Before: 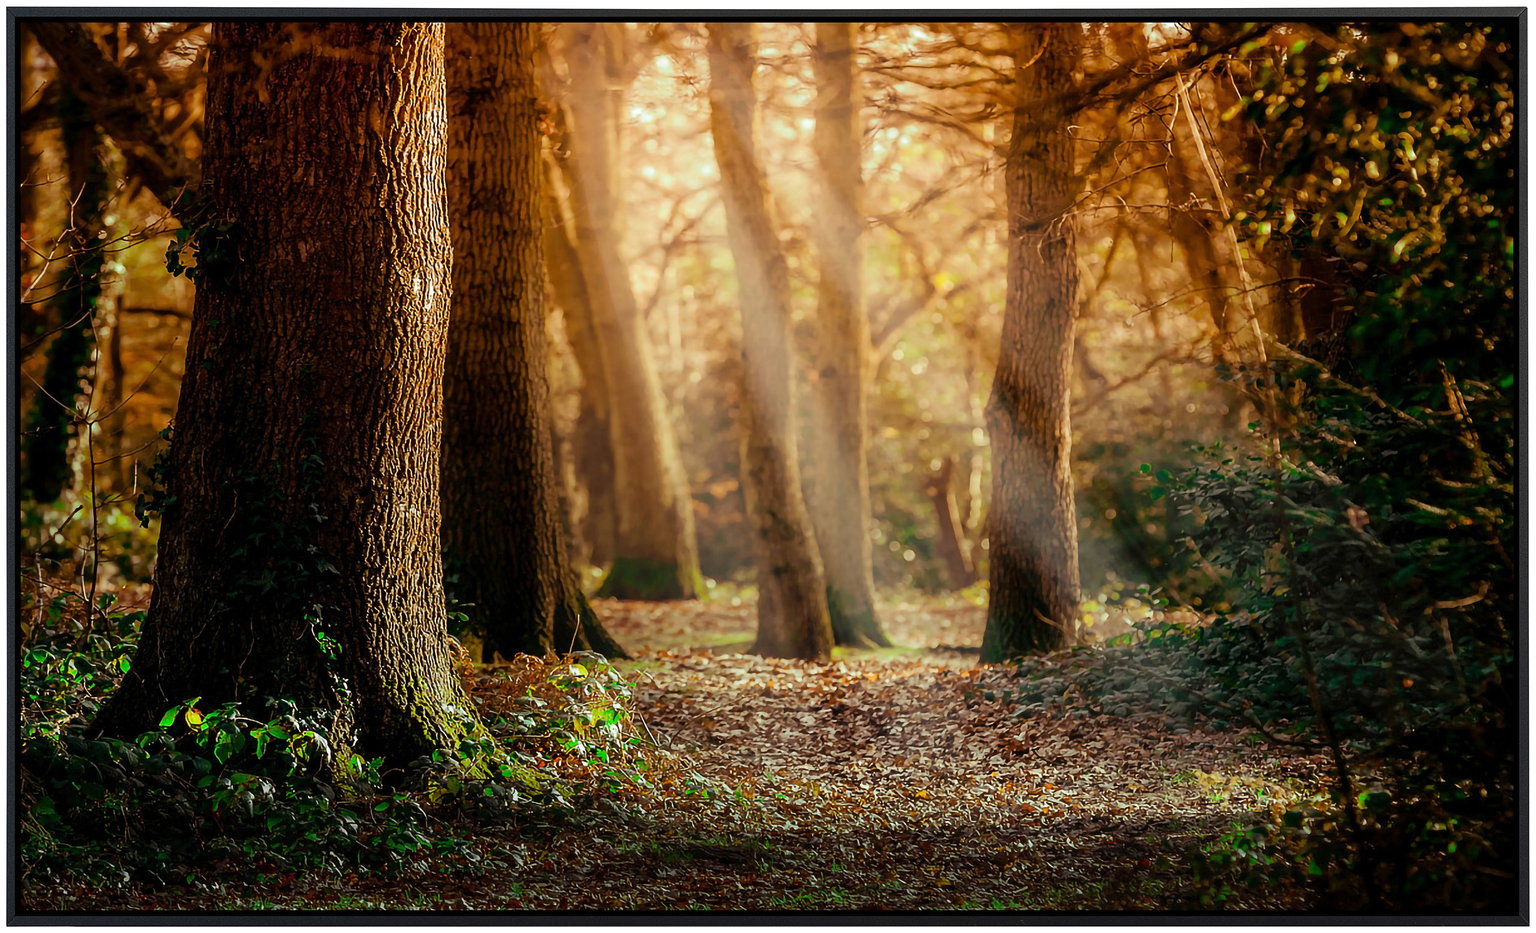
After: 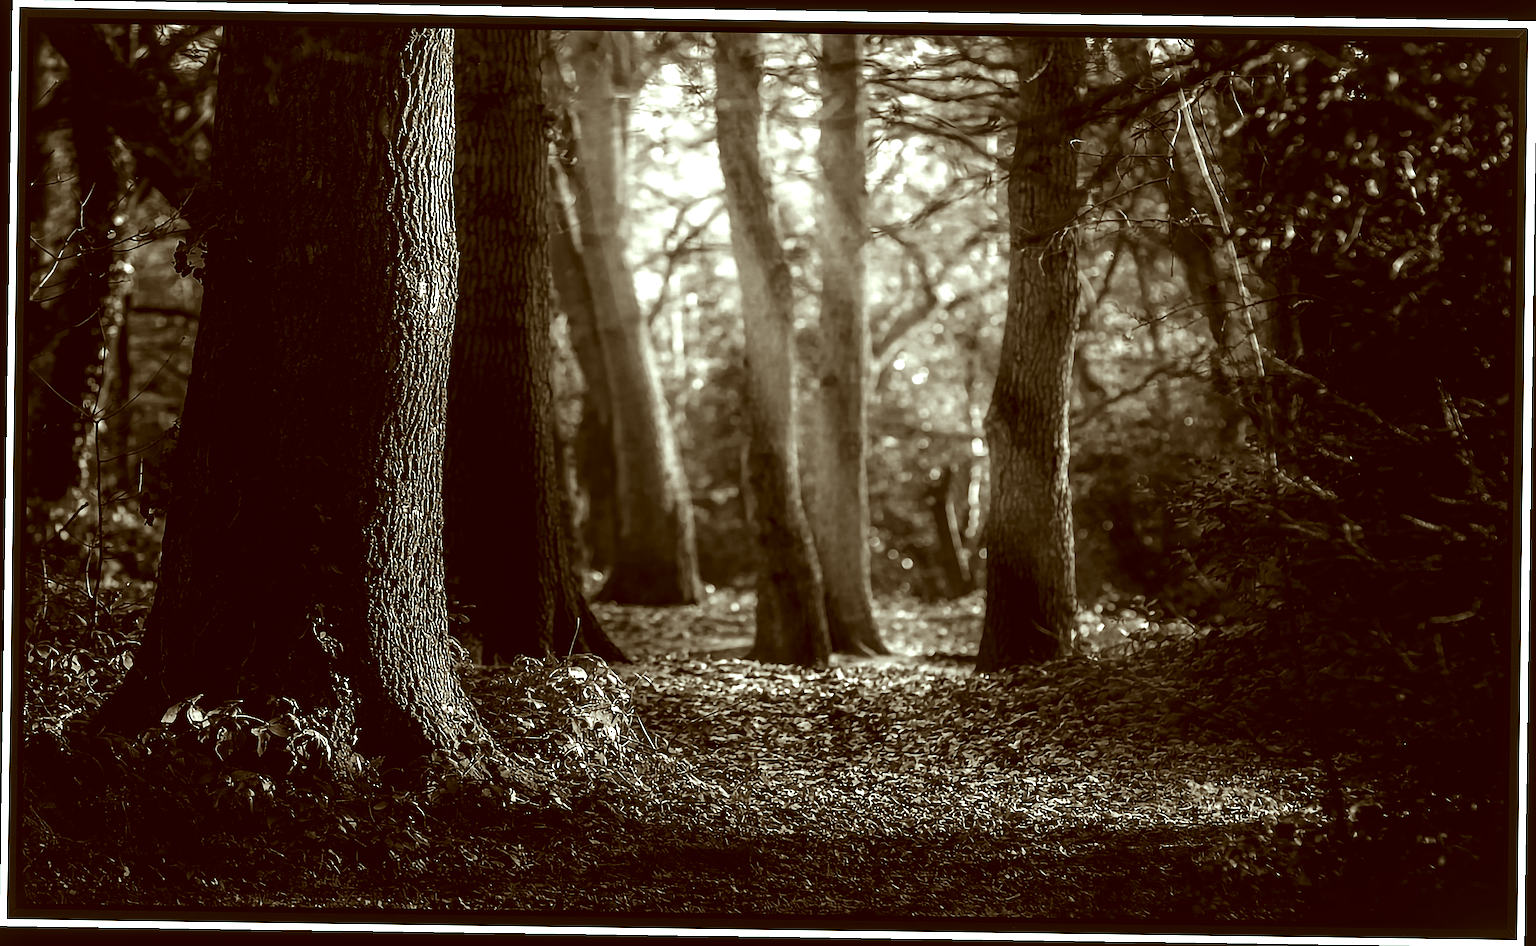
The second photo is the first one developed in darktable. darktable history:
contrast brightness saturation: contrast -0.03, brightness -0.59, saturation -1
tone equalizer: on, module defaults
exposure: black level correction 0, exposure 0.7 EV, compensate exposure bias true, compensate highlight preservation false
local contrast: detail 110%
color correction: highlights a* -5.94, highlights b* 9.48, shadows a* 10.12, shadows b* 23.94
color balance rgb: perceptual saturation grading › global saturation 20%, perceptual saturation grading › highlights -25%, perceptual saturation grading › shadows 25%
haze removal: strength 0.29, distance 0.25, compatibility mode true, adaptive false
rotate and perspective: rotation 0.8°, automatic cropping off
